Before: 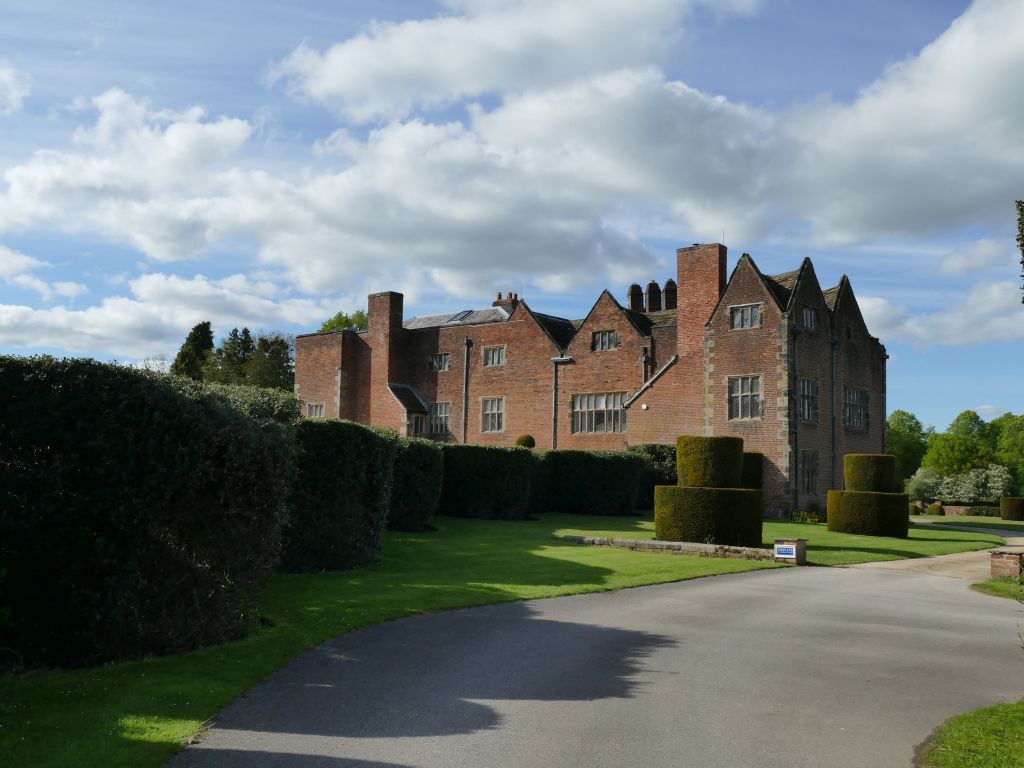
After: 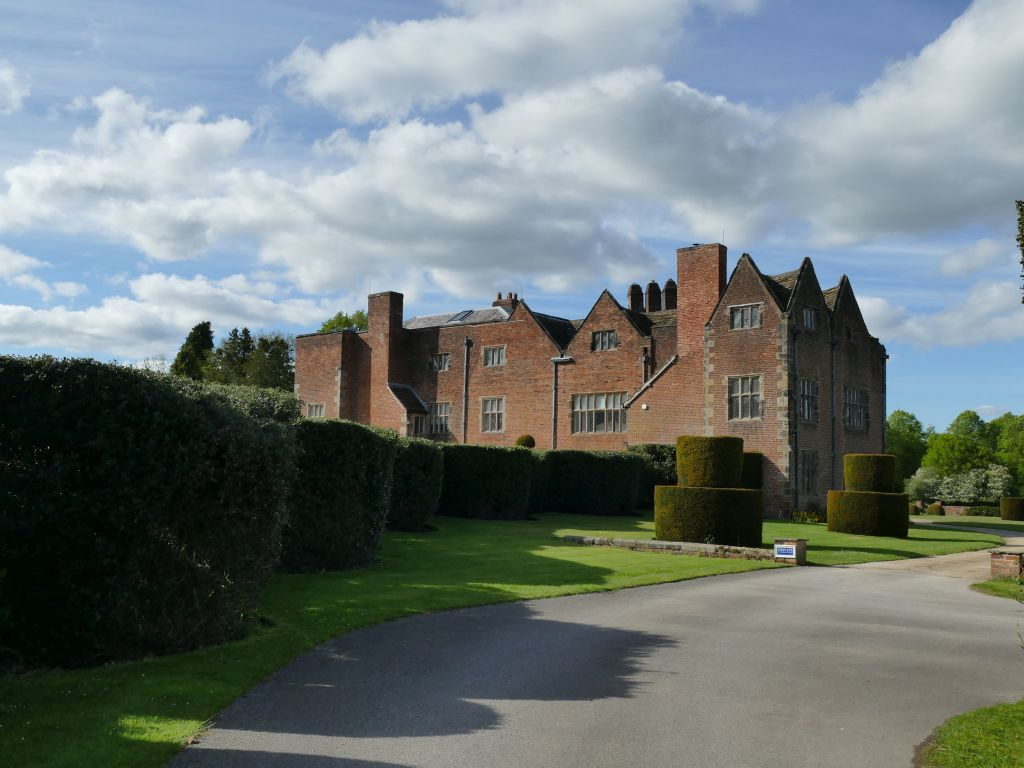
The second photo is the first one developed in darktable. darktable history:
shadows and highlights: shadows 21, highlights -37.27, soften with gaussian
